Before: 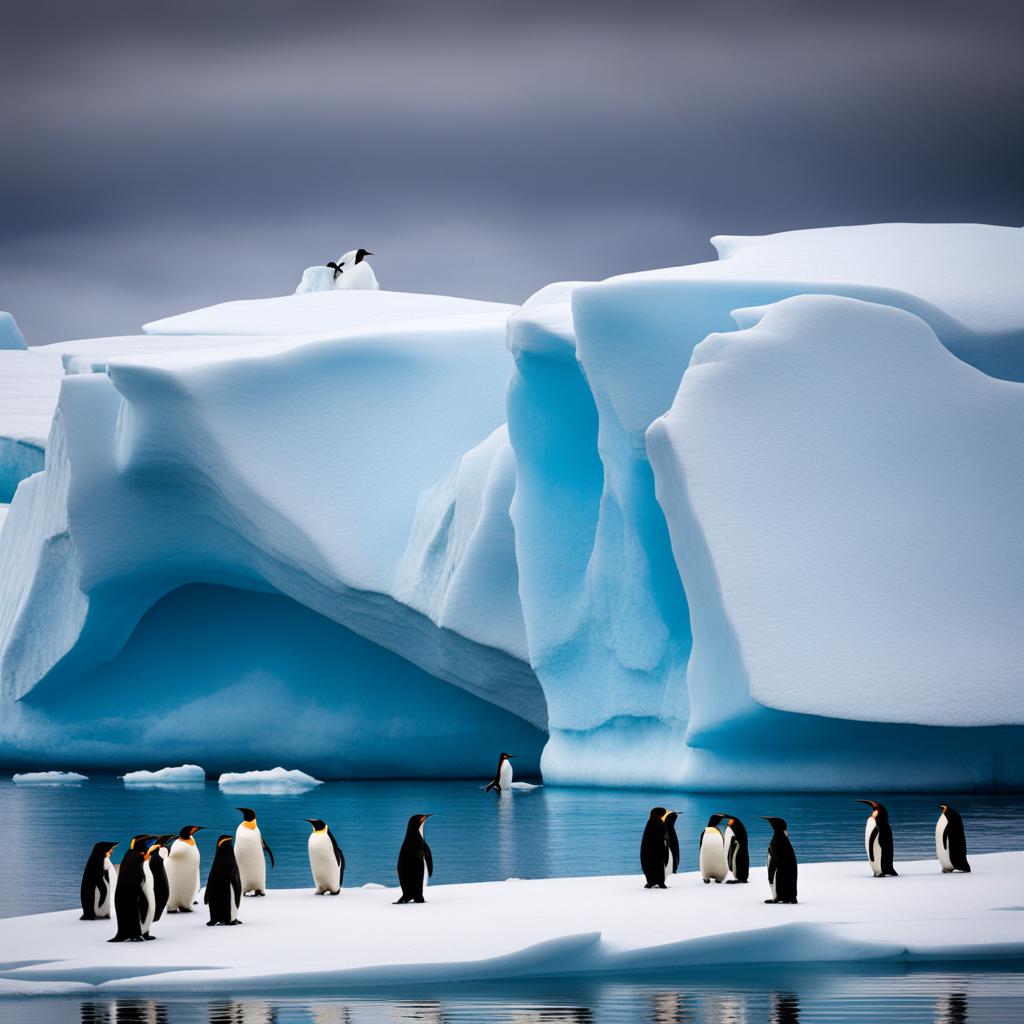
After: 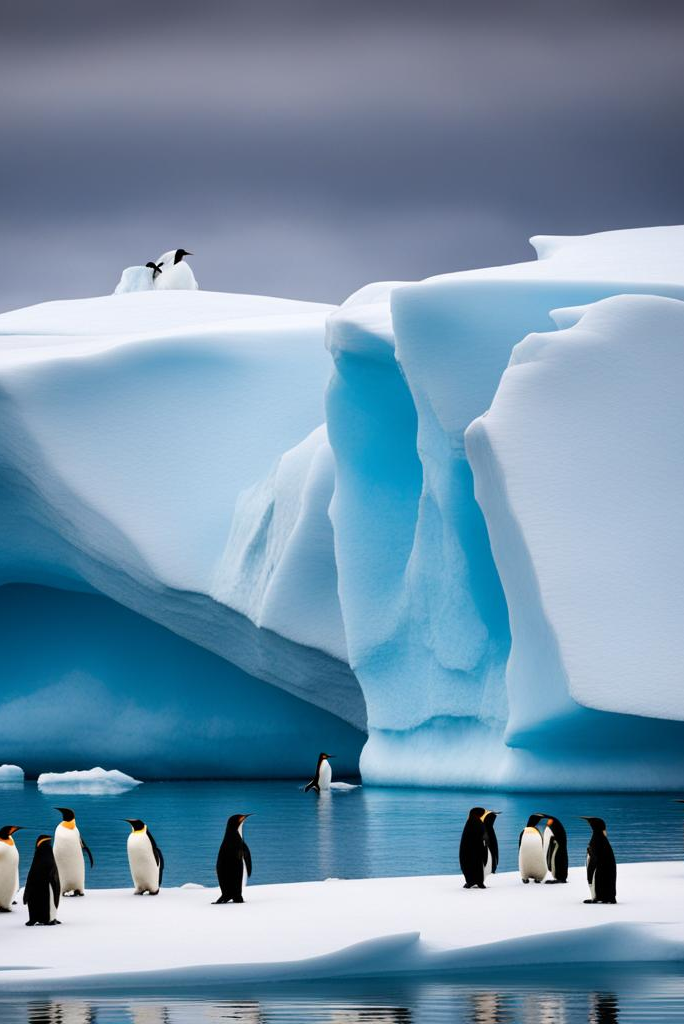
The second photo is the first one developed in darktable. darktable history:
crop and rotate: left 17.732%, right 15.423%
white balance: emerald 1
